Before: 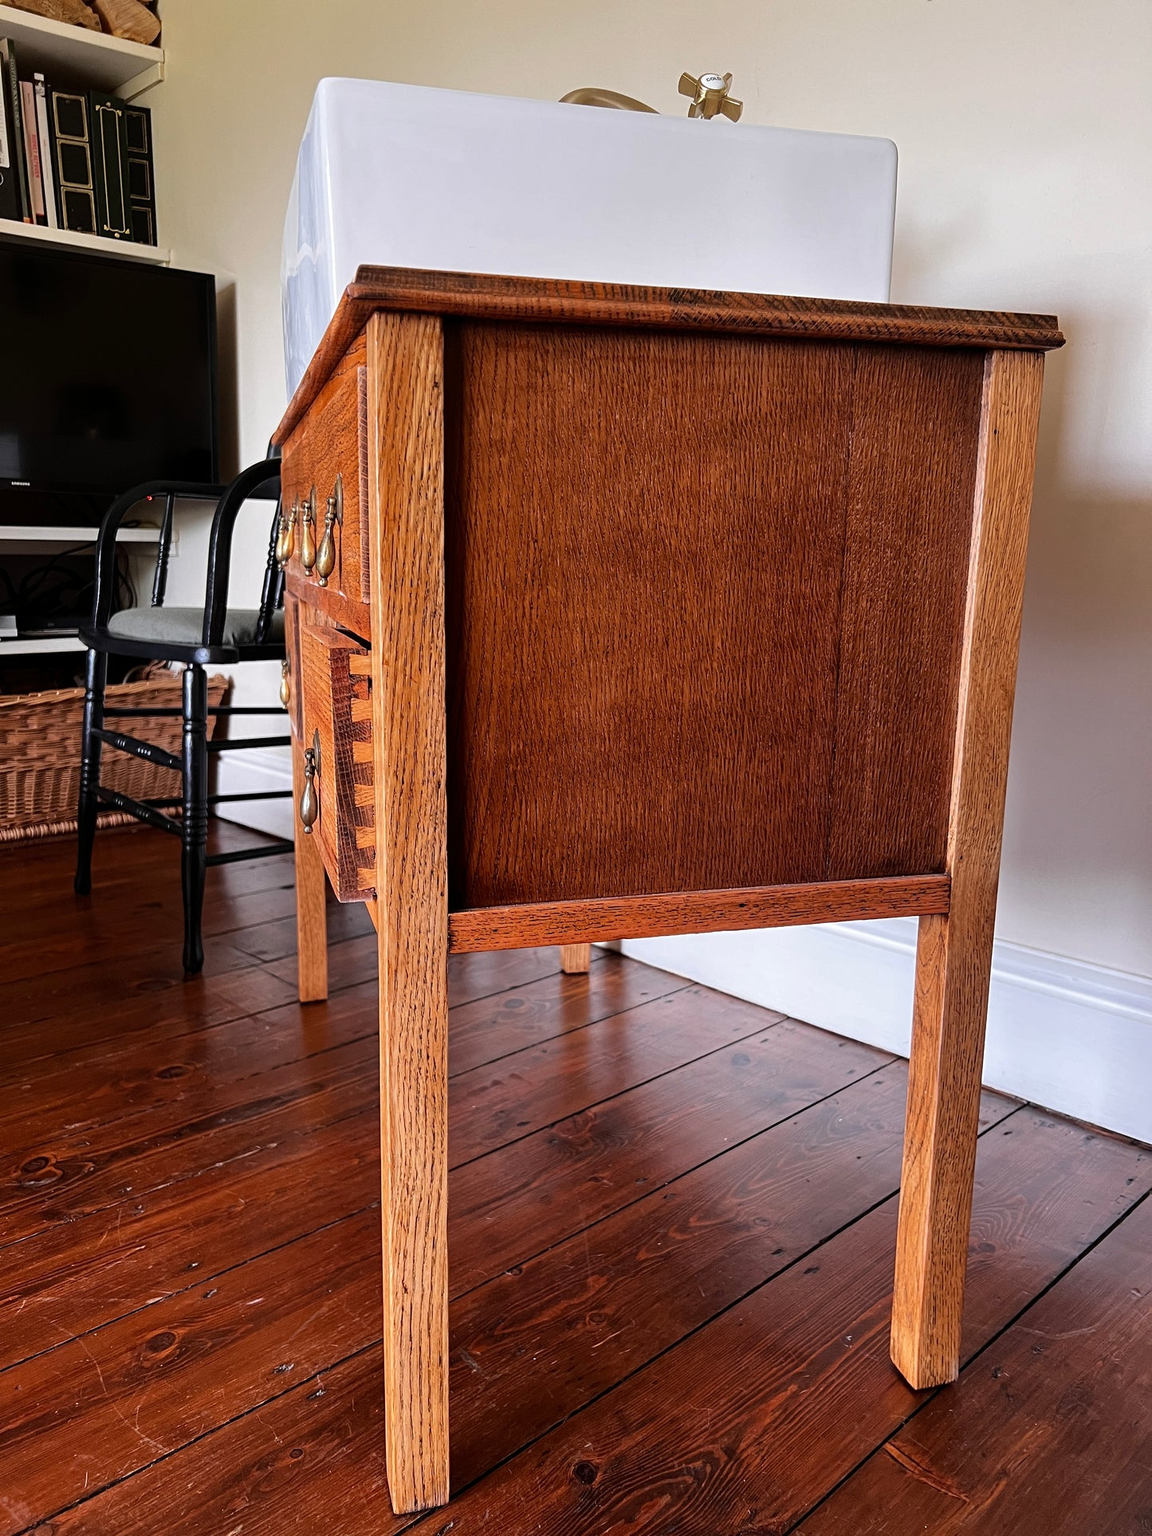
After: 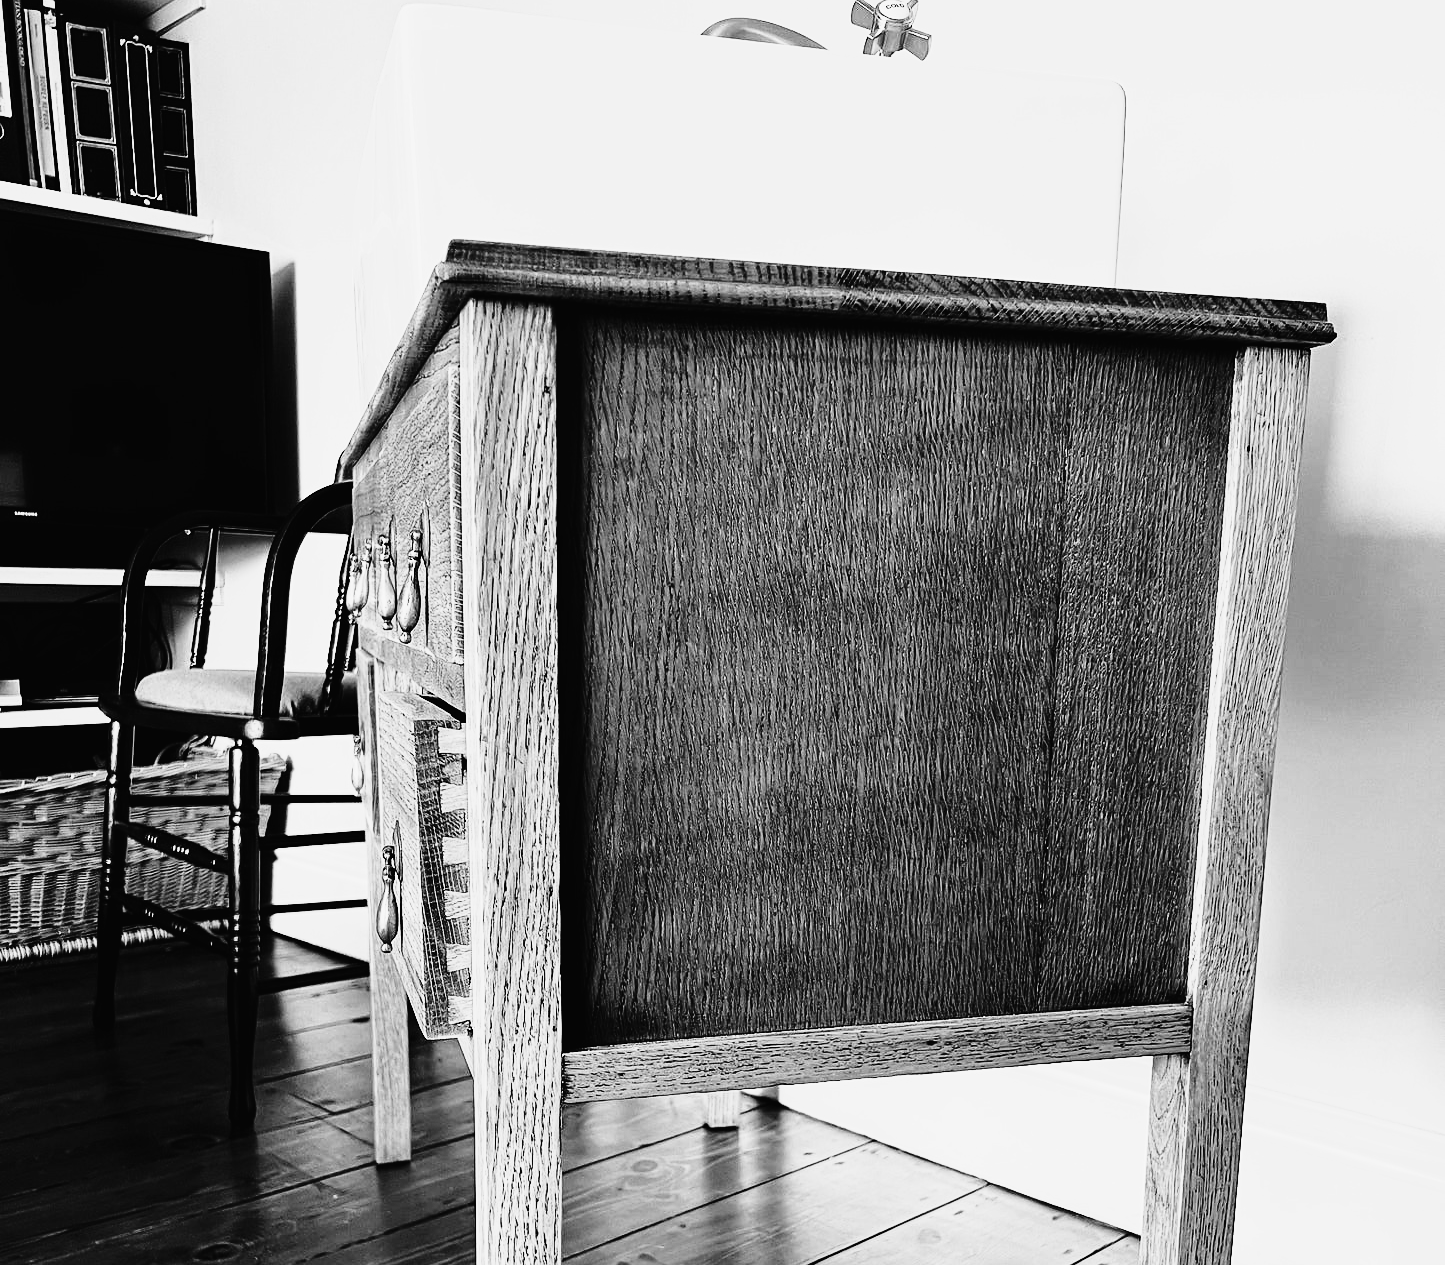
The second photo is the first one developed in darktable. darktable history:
crop and rotate: top 4.848%, bottom 29.503%
color correction: saturation 0.5
tone curve: curves: ch0 [(0, 0) (0.003, 0.001) (0.011, 0.005) (0.025, 0.01) (0.044, 0.016) (0.069, 0.019) (0.1, 0.024) (0.136, 0.03) (0.177, 0.045) (0.224, 0.071) (0.277, 0.122) (0.335, 0.202) (0.399, 0.326) (0.468, 0.471) (0.543, 0.638) (0.623, 0.798) (0.709, 0.913) (0.801, 0.97) (0.898, 0.983) (1, 1)], preserve colors none
monochrome: a -35.87, b 49.73, size 1.7
fill light: exposure -2 EV, width 8.6
sharpen: radius 1, threshold 1
exposure: black level correction -0.015, exposure -0.125 EV, compensate highlight preservation false
contrast brightness saturation: contrast 0.14, brightness 0.21
